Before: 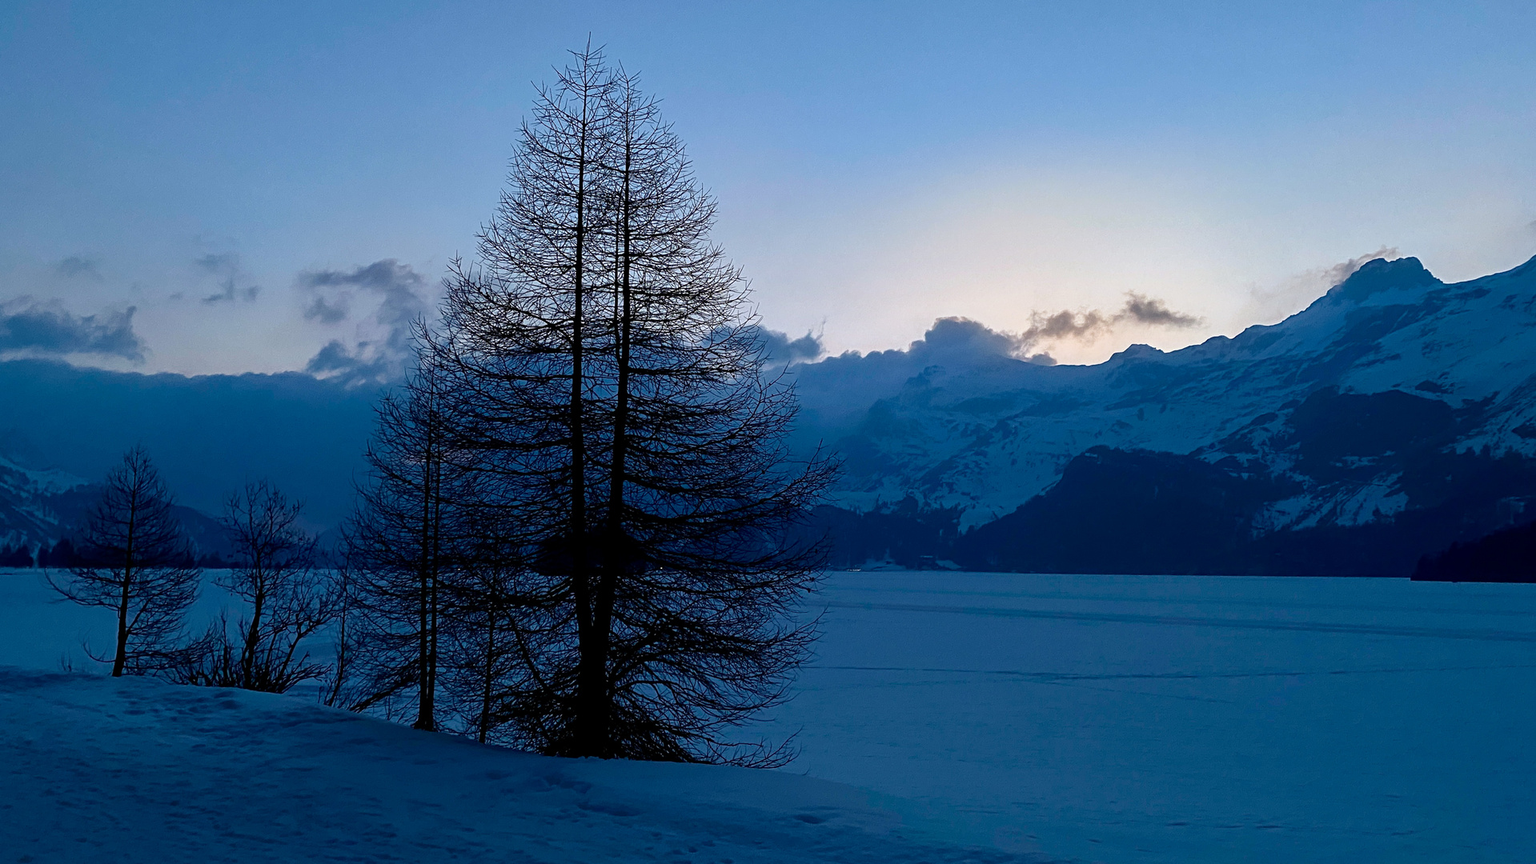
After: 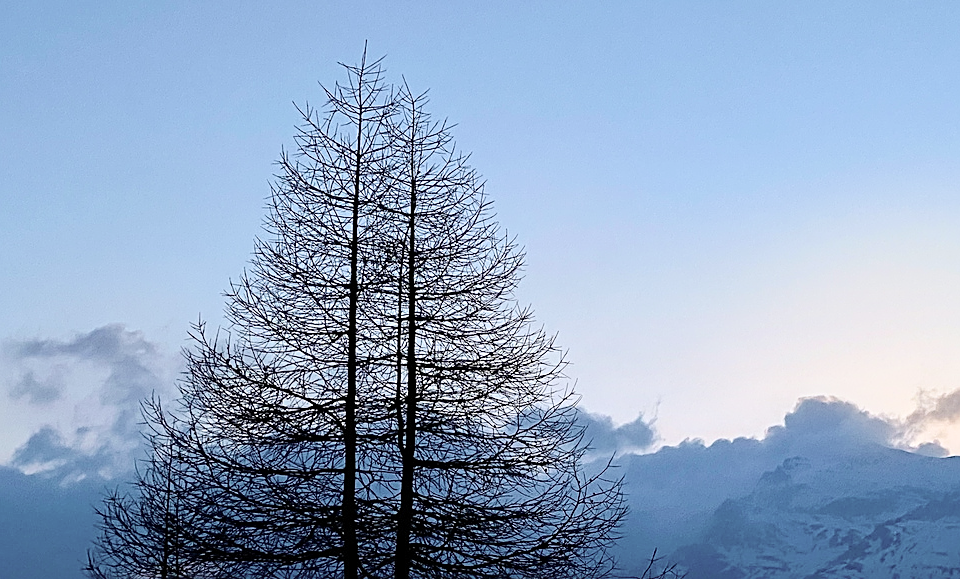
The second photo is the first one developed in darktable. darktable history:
crop: left 19.381%, right 30.584%, bottom 46.366%
contrast brightness saturation: brightness 0.18, saturation -0.508
sharpen: on, module defaults
velvia: strength 51.11%, mid-tones bias 0.511
tone curve: curves: ch0 [(0, 0) (0.004, 0.001) (0.133, 0.112) (0.325, 0.362) (0.832, 0.893) (1, 1)], color space Lab, independent channels
